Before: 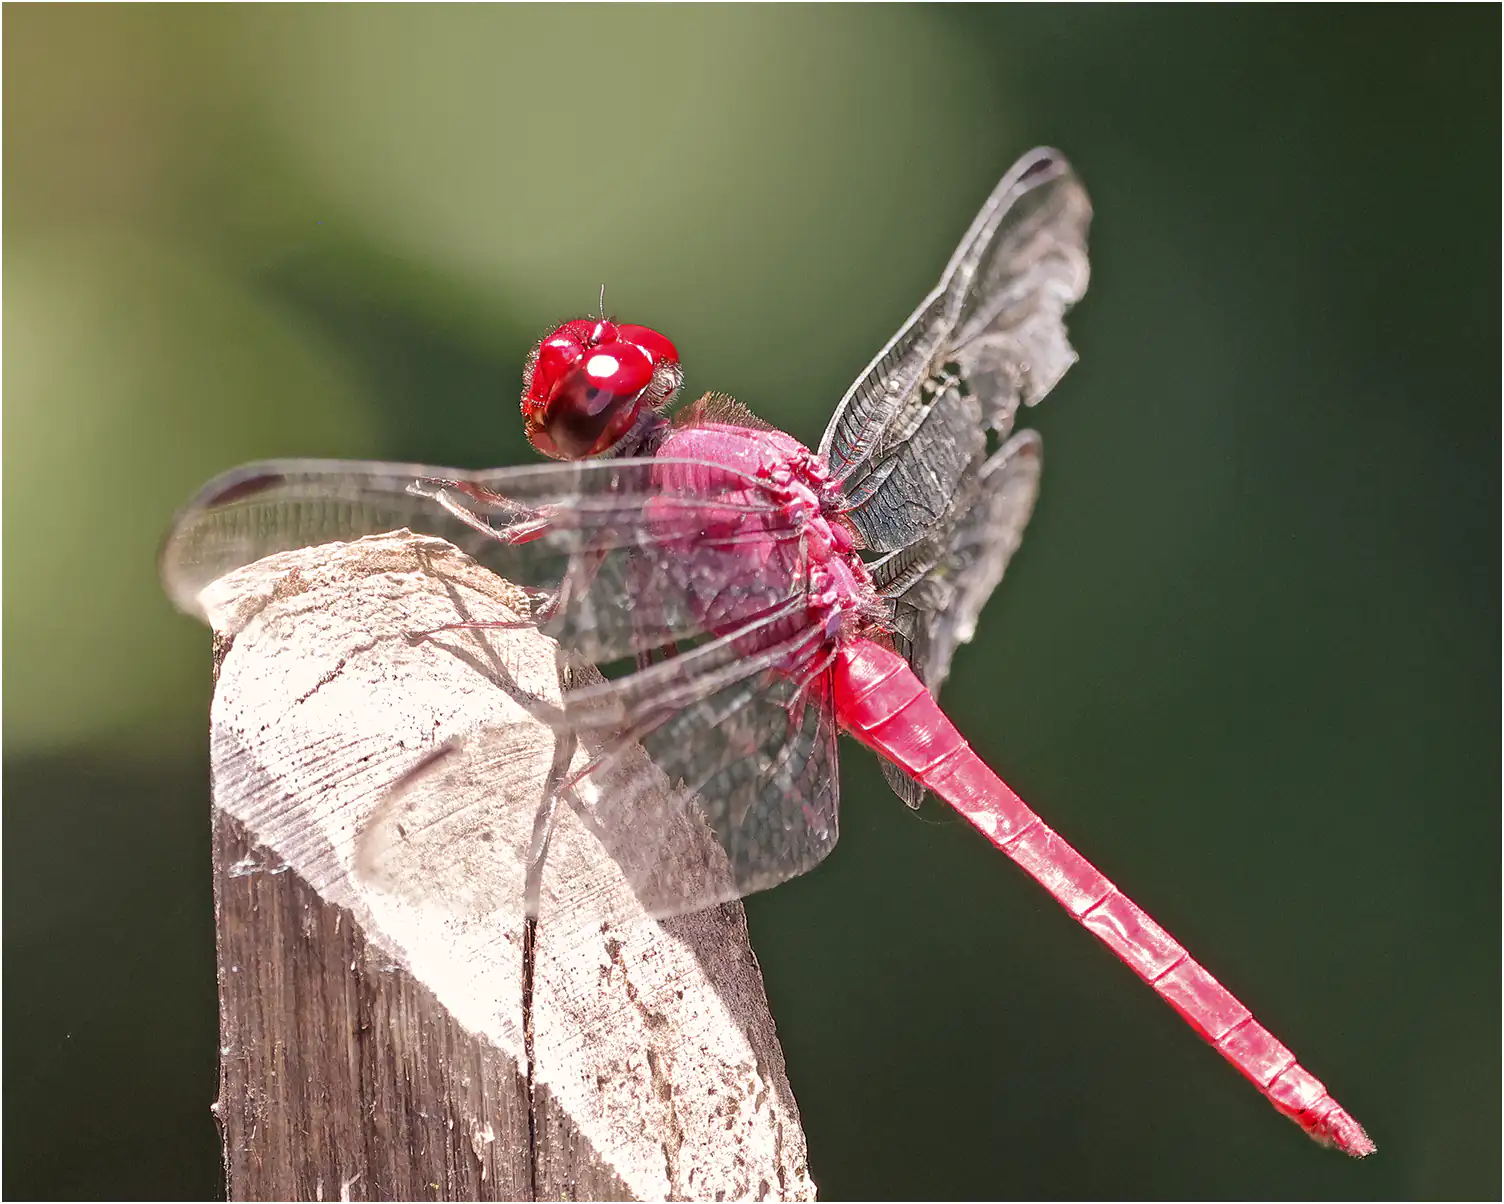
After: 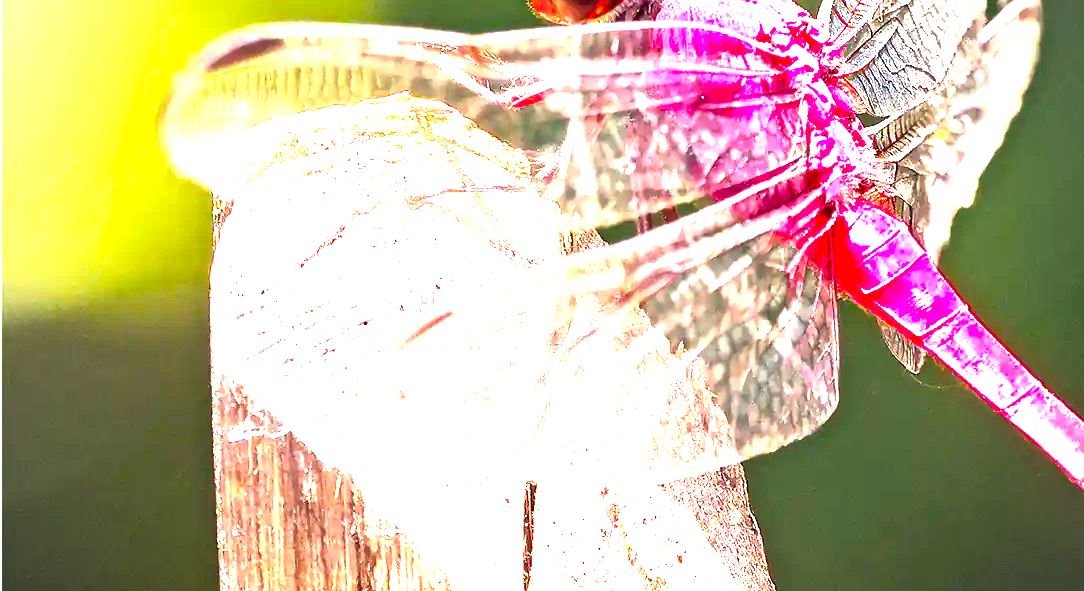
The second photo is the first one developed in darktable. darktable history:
crop: top 36.259%, right 27.915%, bottom 14.575%
vignetting: on, module defaults
color balance rgb: highlights gain › chroma 3.031%, highlights gain › hue 77.82°, perceptual saturation grading › global saturation 31.12%, perceptual brilliance grading › global brilliance 34.912%, perceptual brilliance grading › highlights 49.619%, perceptual brilliance grading › mid-tones 59.193%, perceptual brilliance grading › shadows 34.855%, global vibrance 34.613%
